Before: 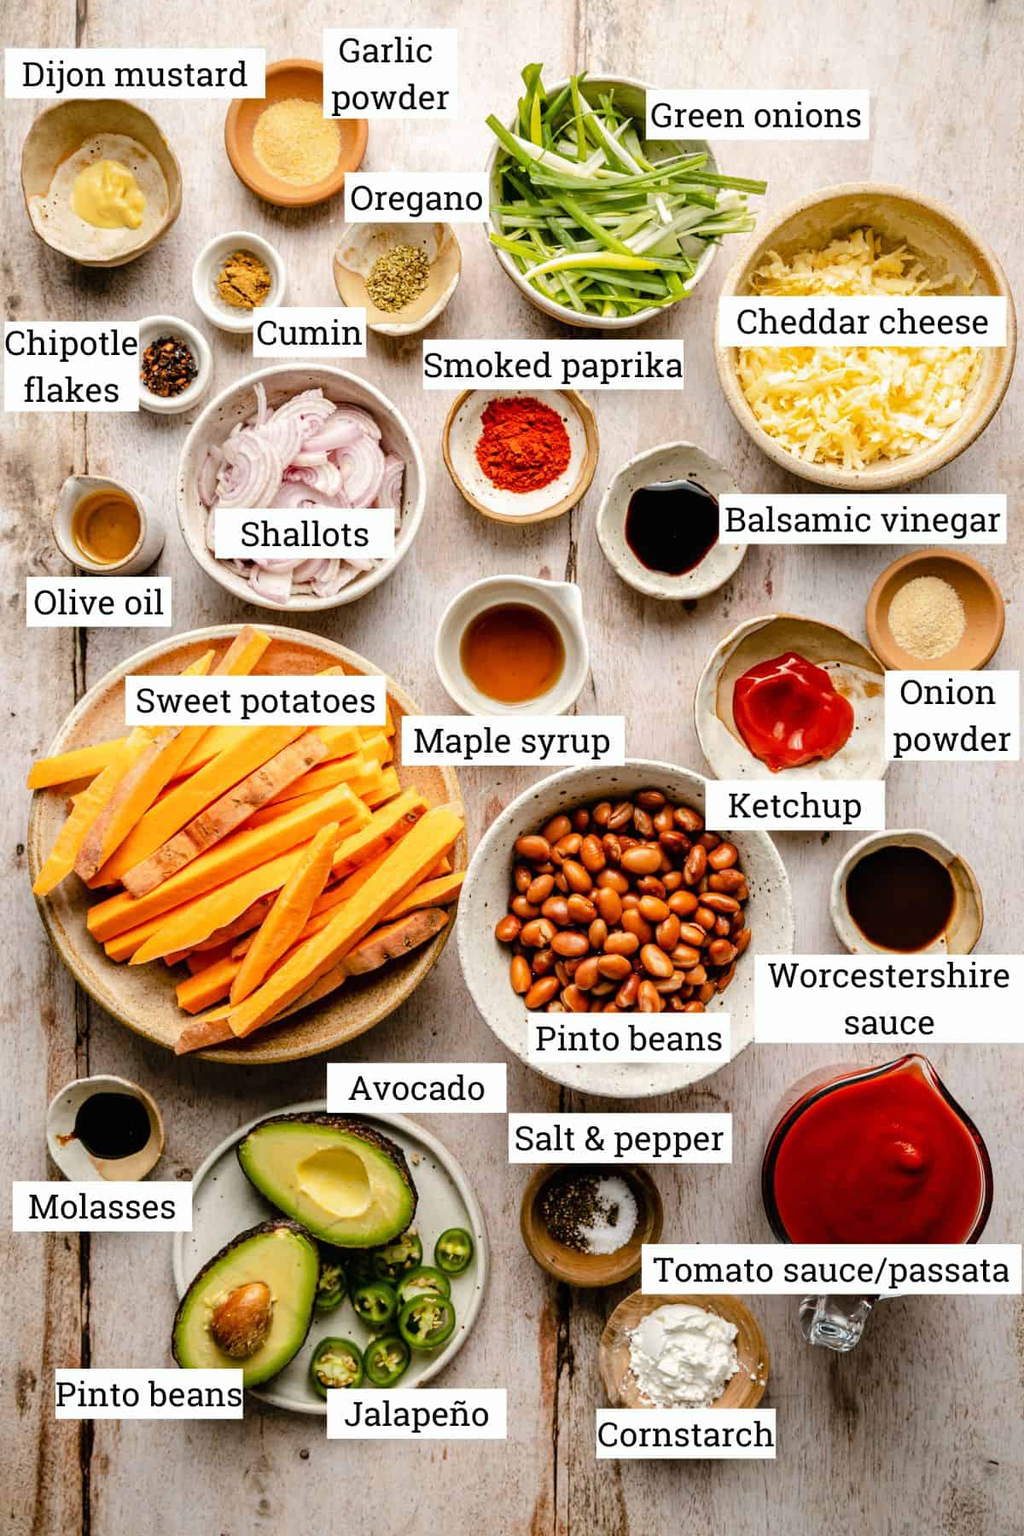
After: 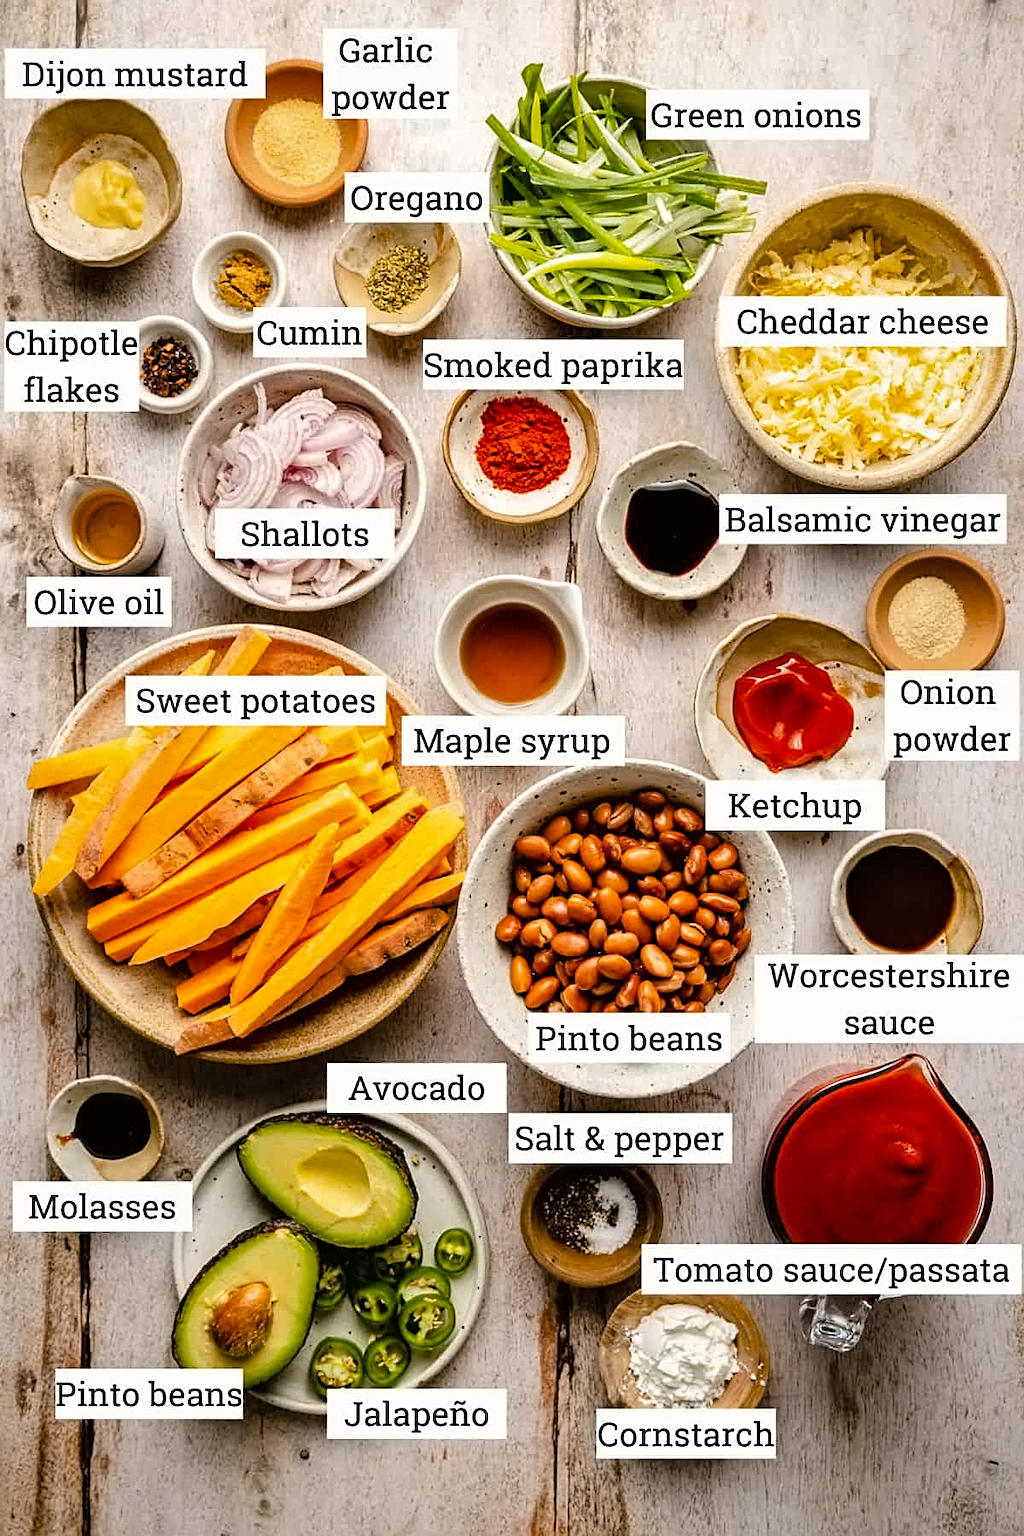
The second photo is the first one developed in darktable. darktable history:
sharpen: on, module defaults
color balance rgb: perceptual saturation grading › global saturation 12.781%
shadows and highlights: shadows 20.95, highlights -36.59, soften with gaussian
contrast equalizer: octaves 7, y [[0.5 ×6], [0.5 ×6], [0.5 ×6], [0 ×6], [0, 0.039, 0.251, 0.29, 0.293, 0.292]]
